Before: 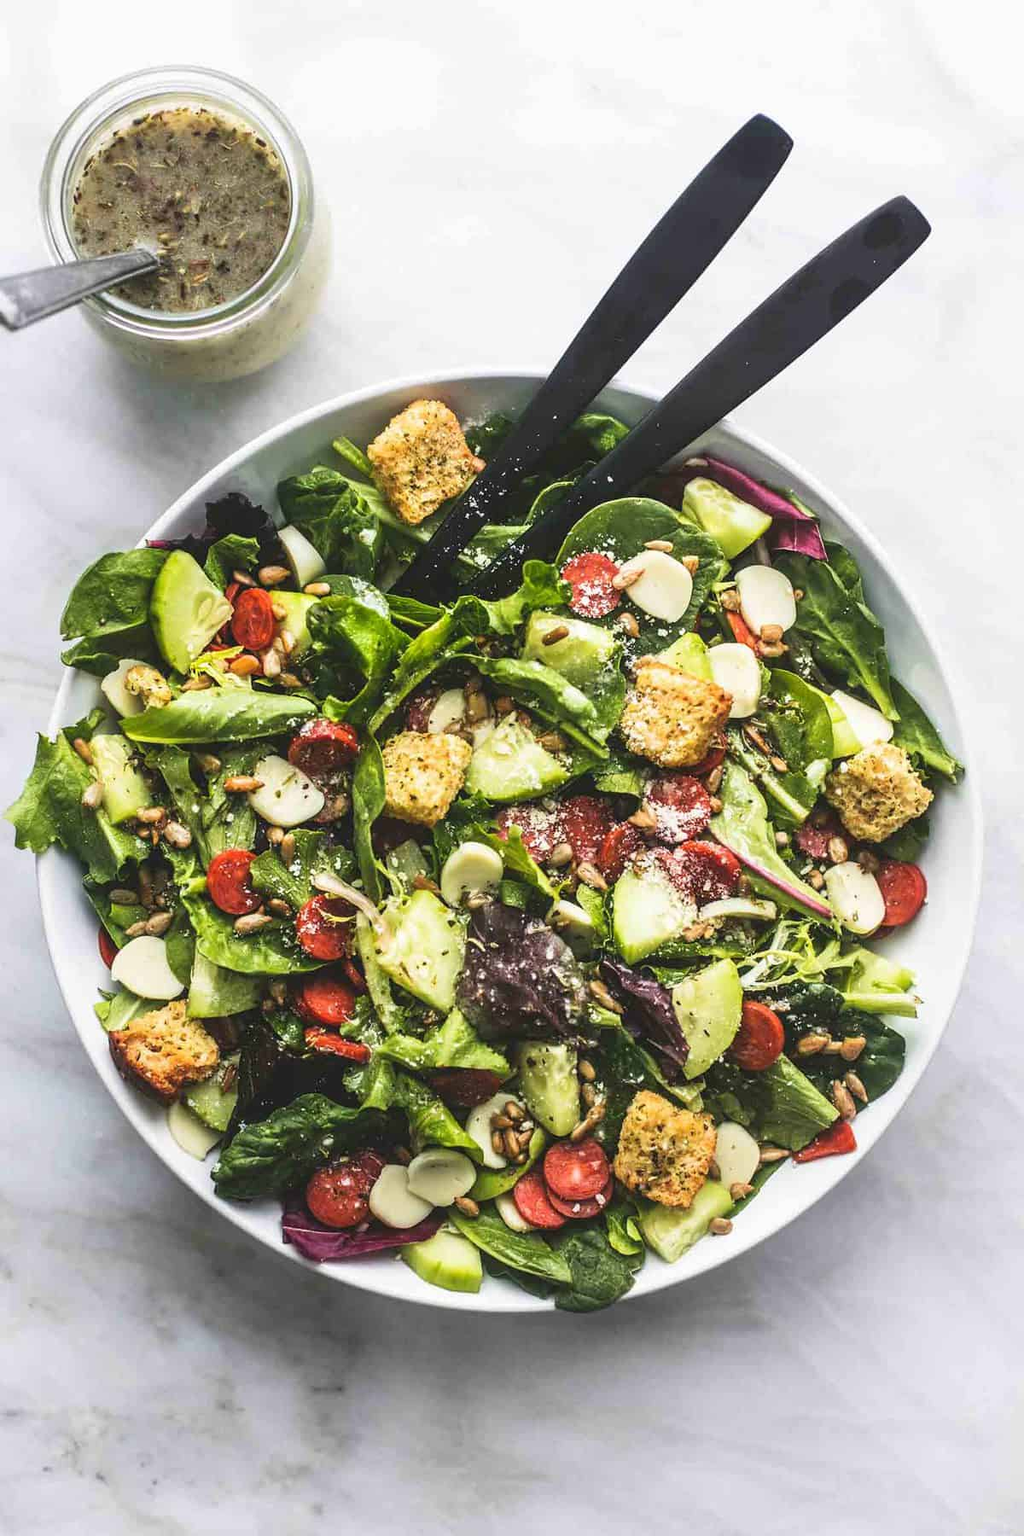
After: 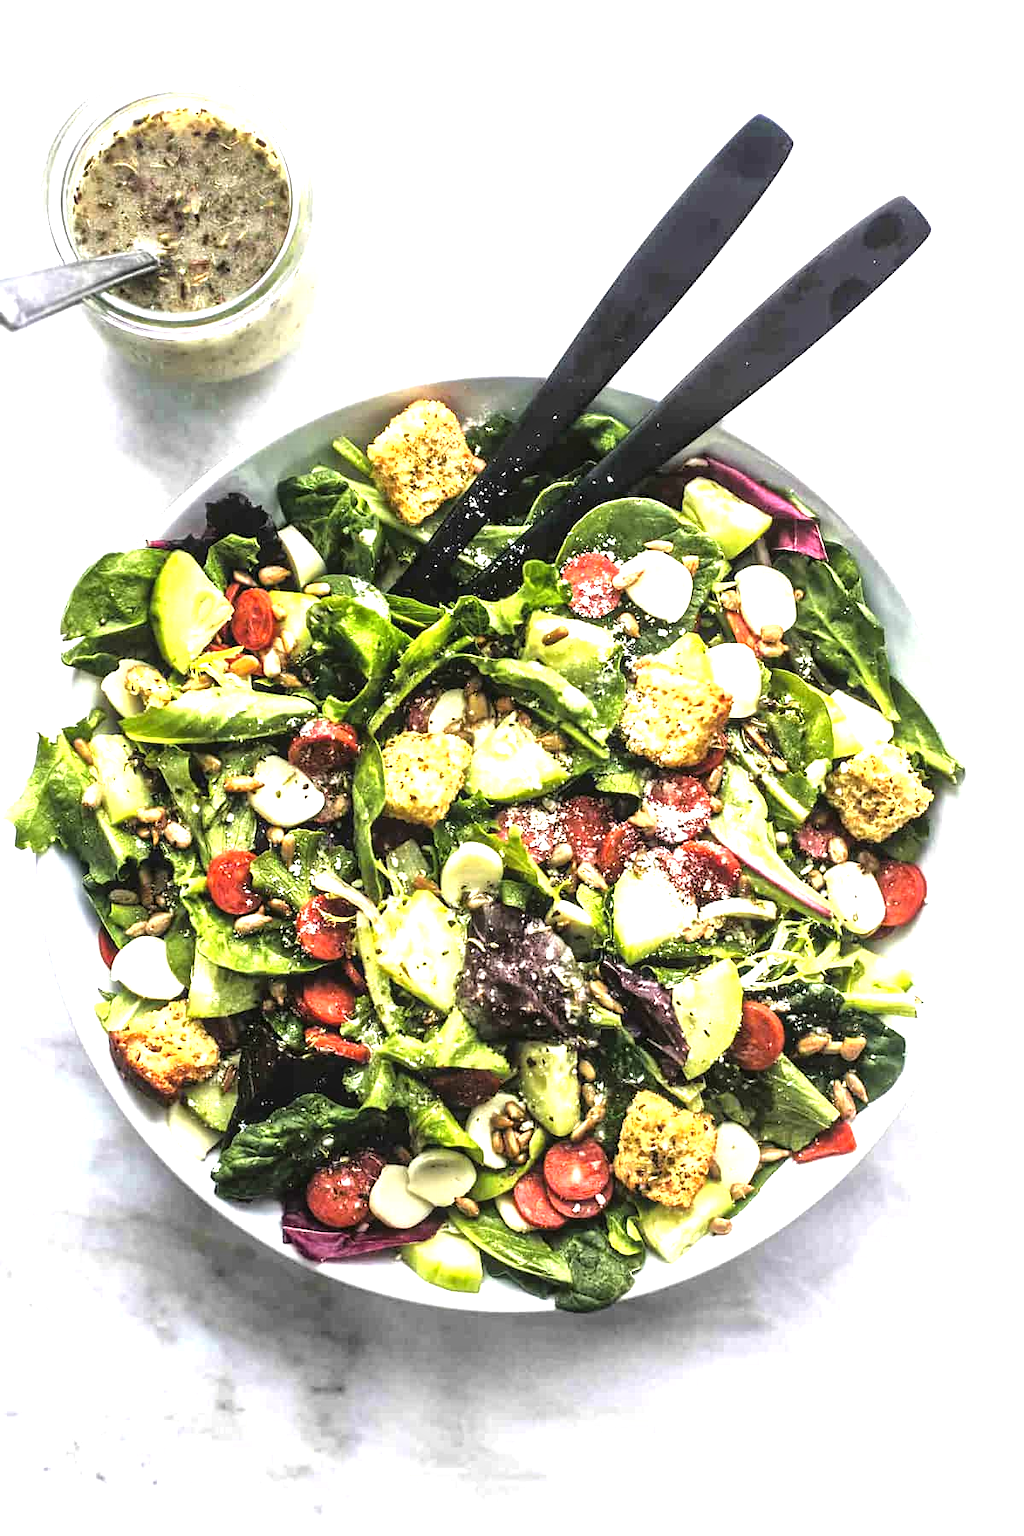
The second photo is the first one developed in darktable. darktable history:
tone equalizer: -8 EV -1.07 EV, -7 EV -1.05 EV, -6 EV -0.83 EV, -5 EV -0.545 EV, -3 EV 0.548 EV, -2 EV 0.885 EV, -1 EV 1.01 EV, +0 EV 1.07 EV
local contrast: mode bilateral grid, contrast 21, coarseness 20, detail 150%, midtone range 0.2
